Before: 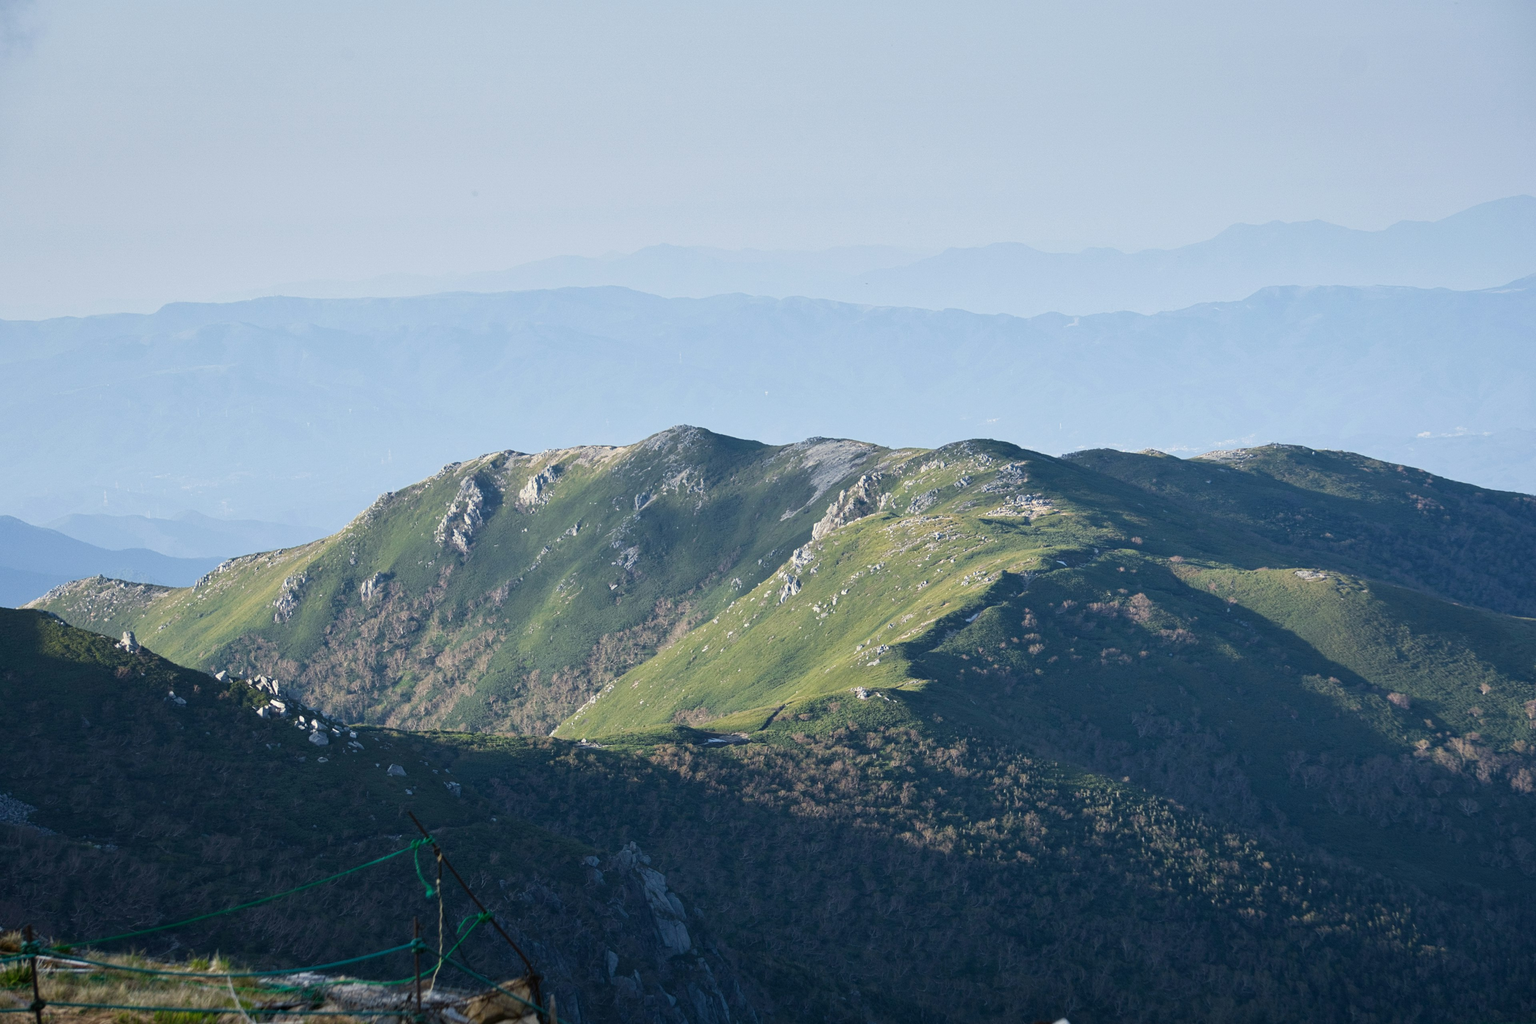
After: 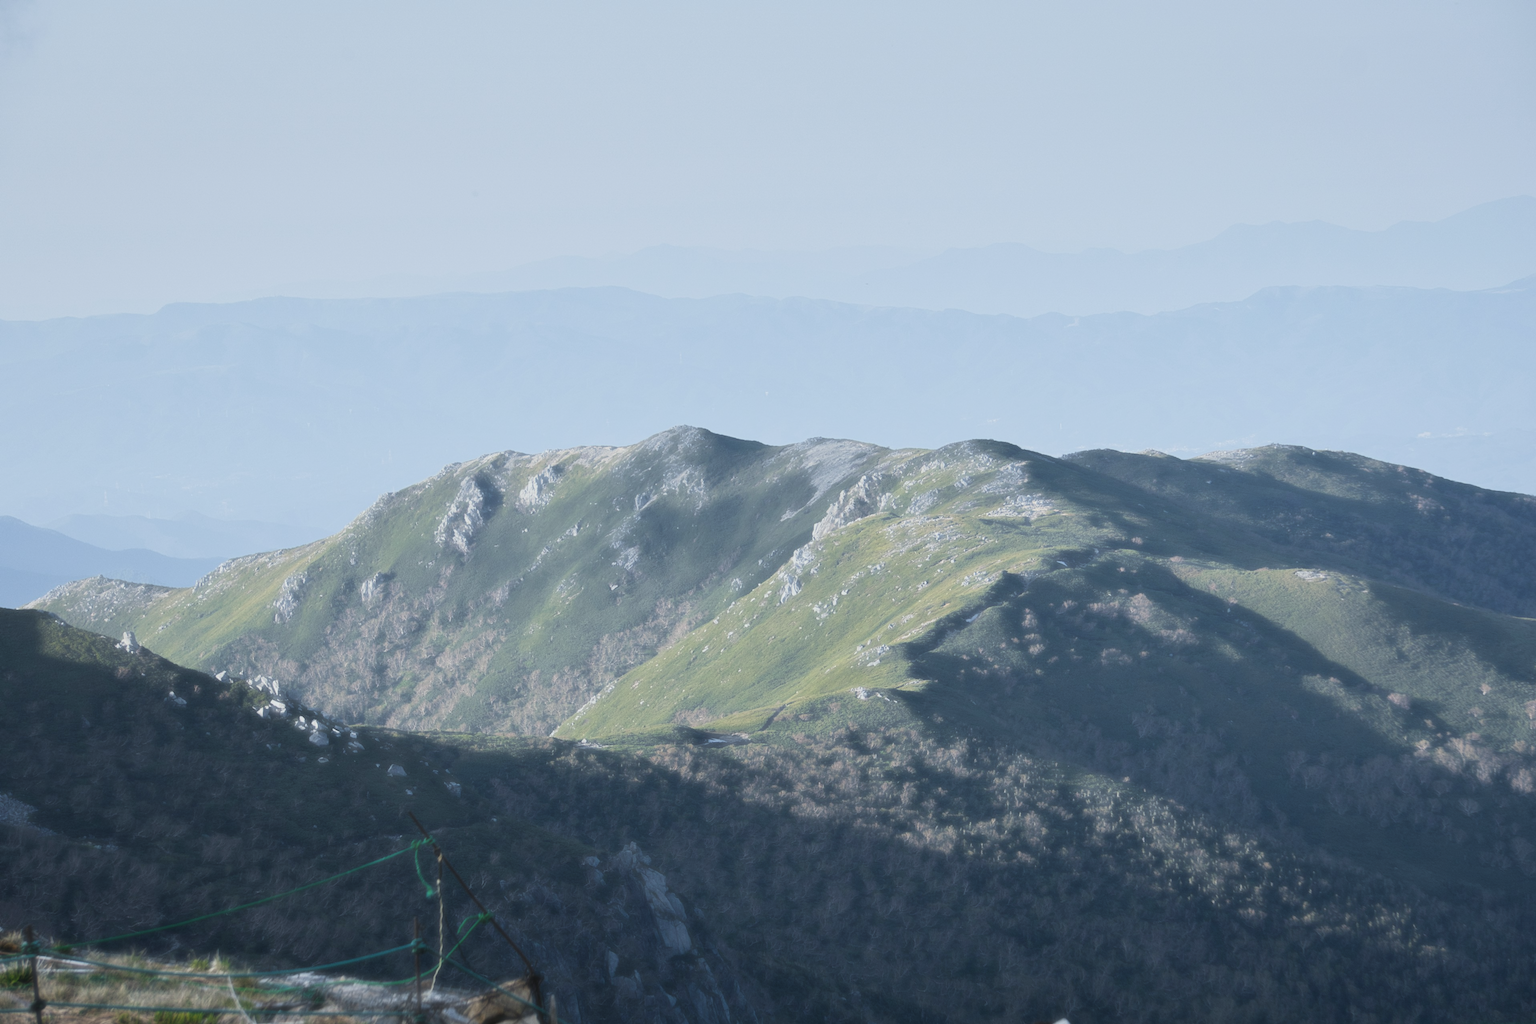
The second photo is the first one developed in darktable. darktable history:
haze removal: strength -0.9, distance 0.225, compatibility mode true, adaptive false
